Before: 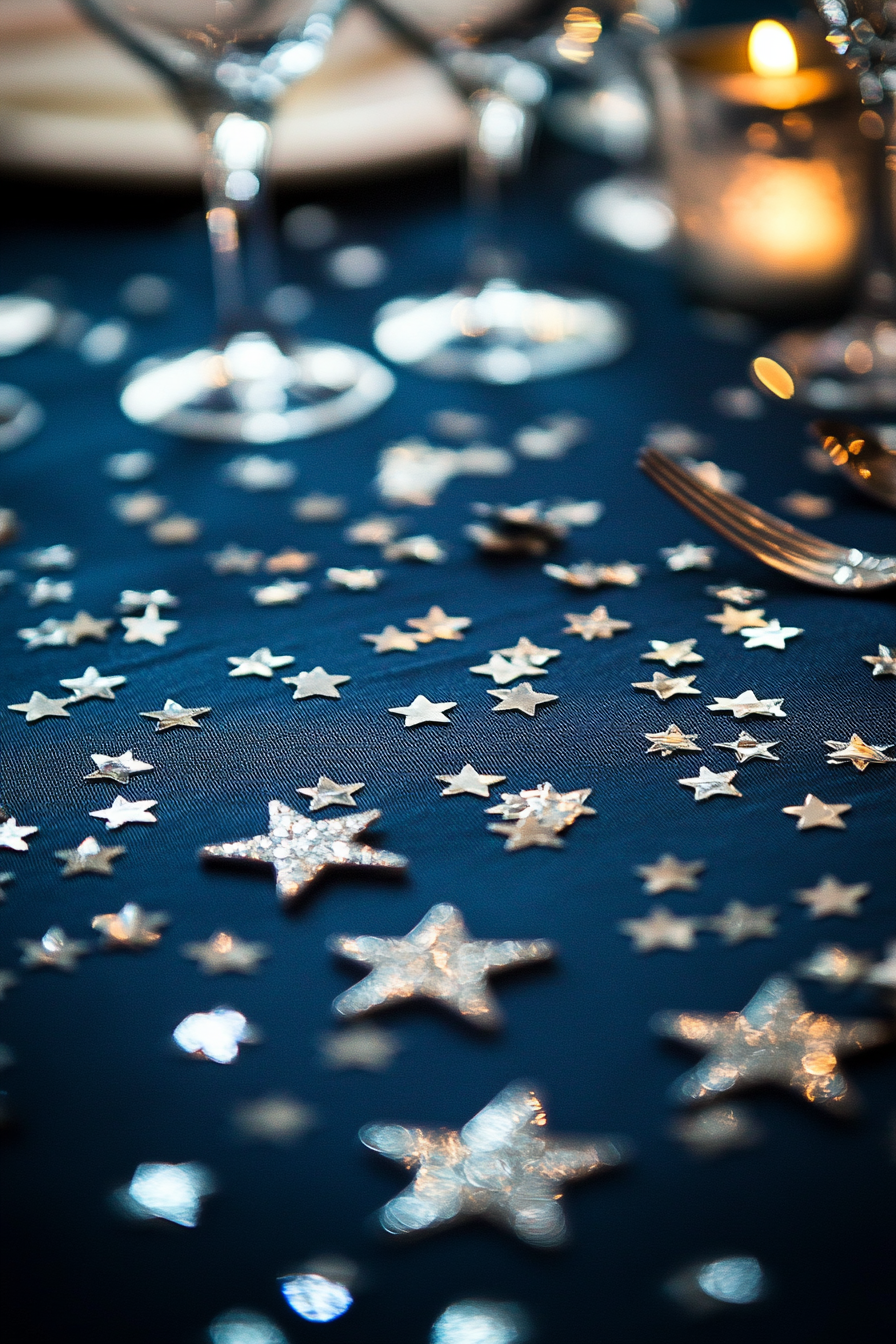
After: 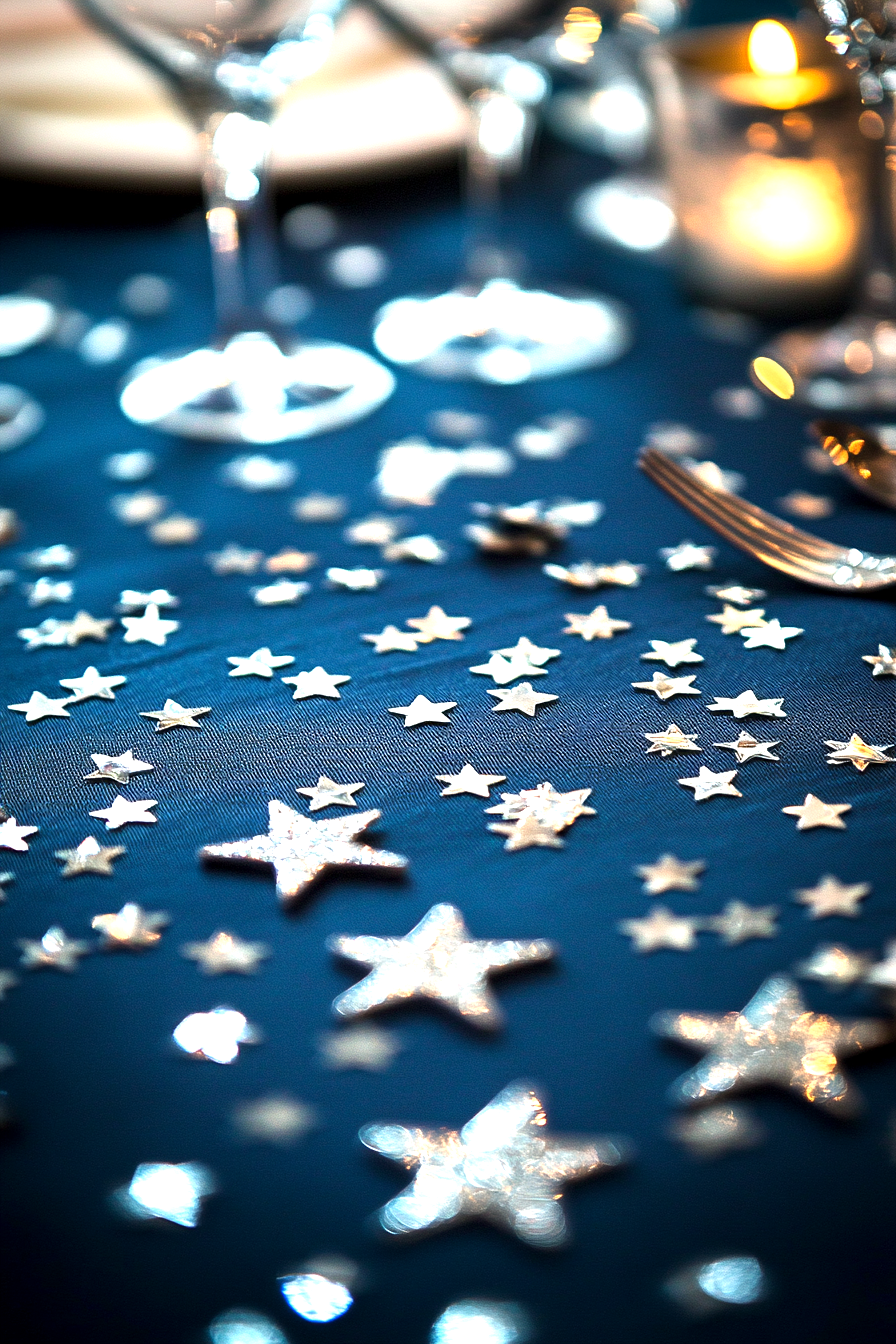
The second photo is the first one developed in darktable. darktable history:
exposure: black level correction 0.001, exposure 1.05 EV, compensate highlight preservation false
